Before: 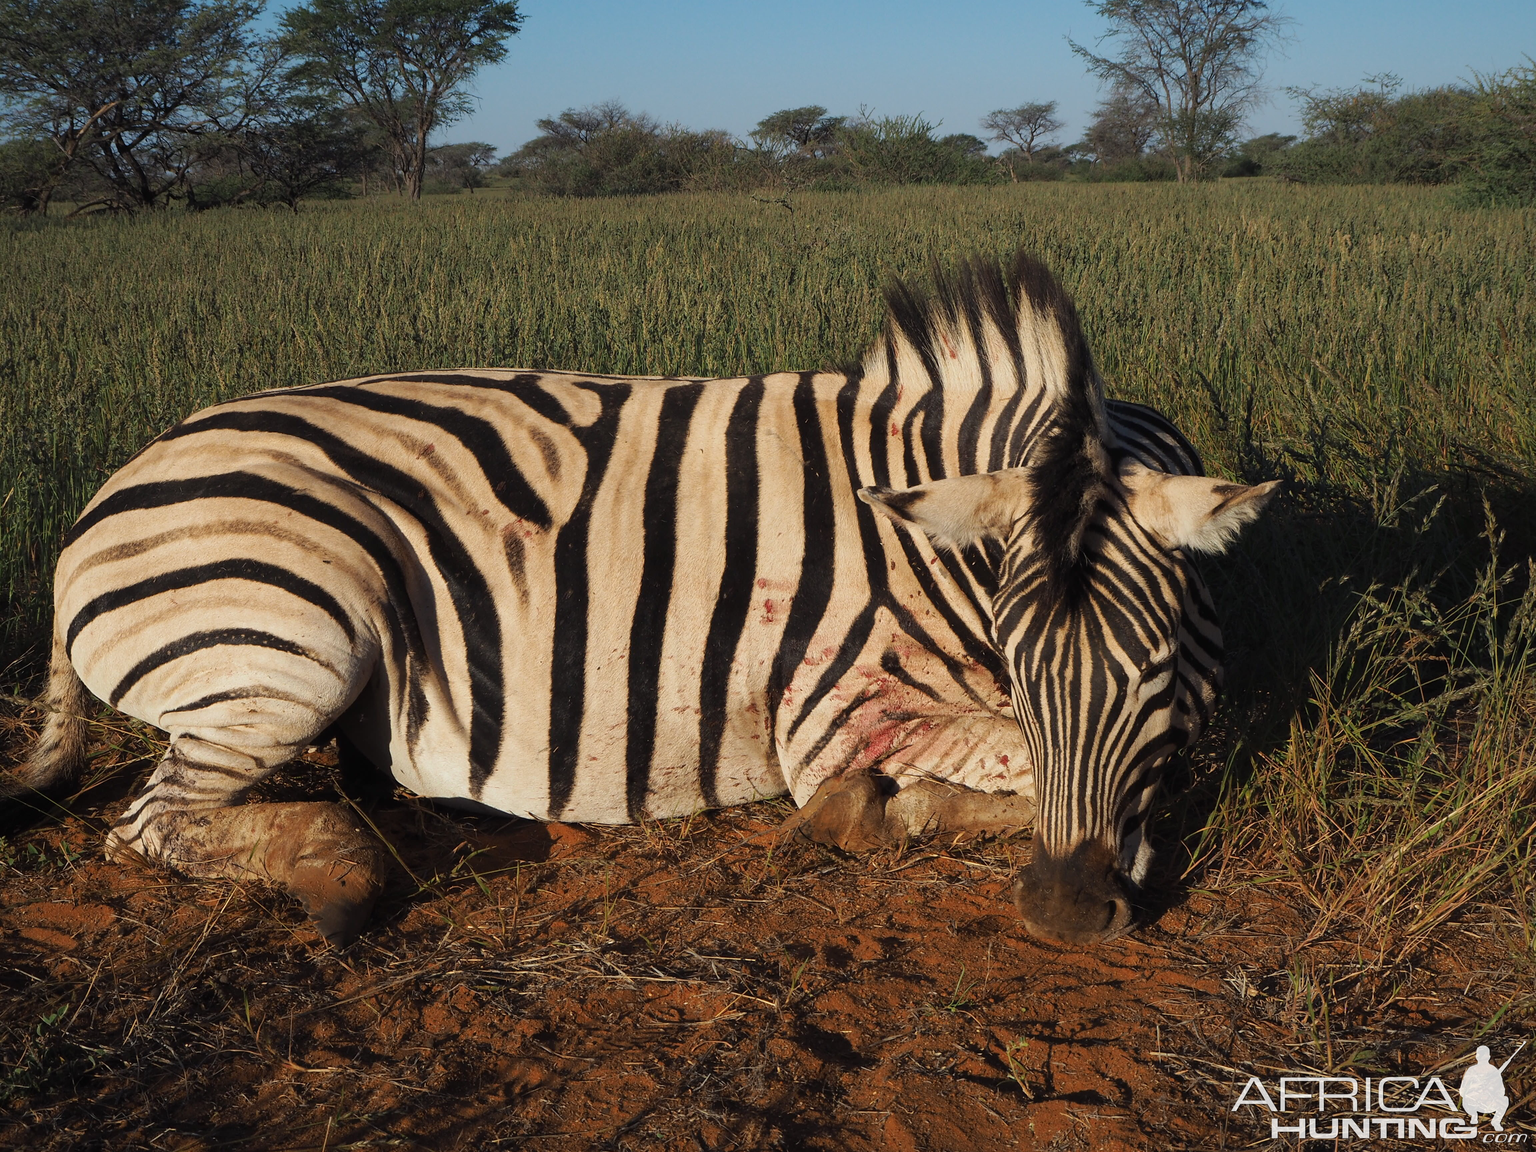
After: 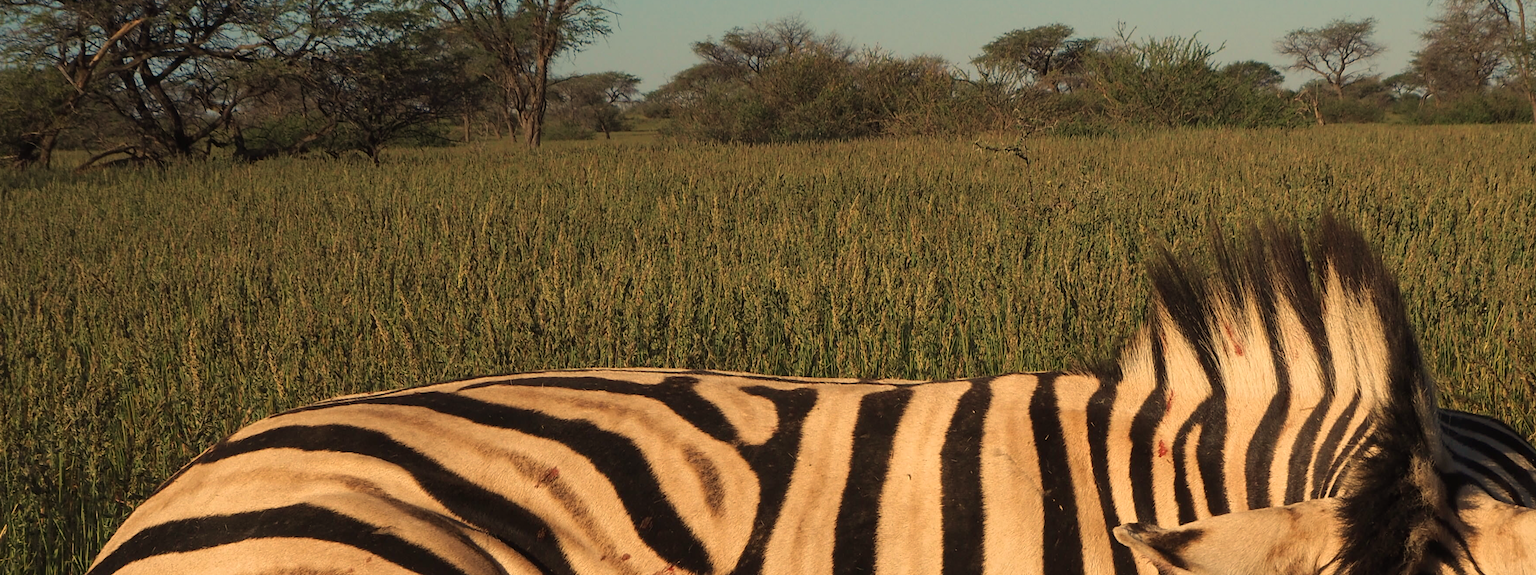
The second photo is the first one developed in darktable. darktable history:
white balance: red 1.138, green 0.996, blue 0.812
velvia: strength 15%
crop: left 0.579%, top 7.627%, right 23.167%, bottom 54.275%
